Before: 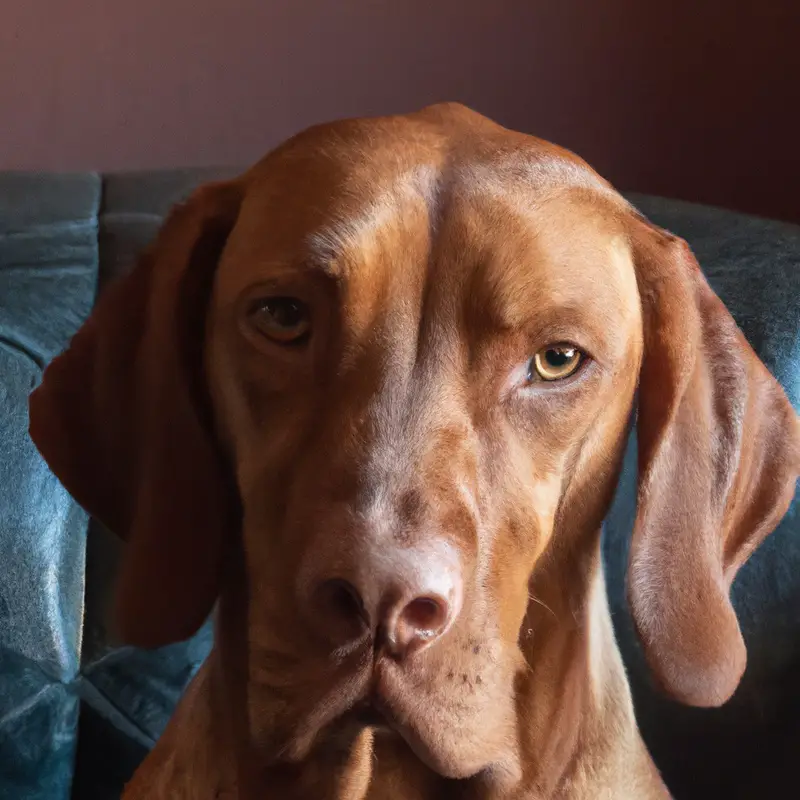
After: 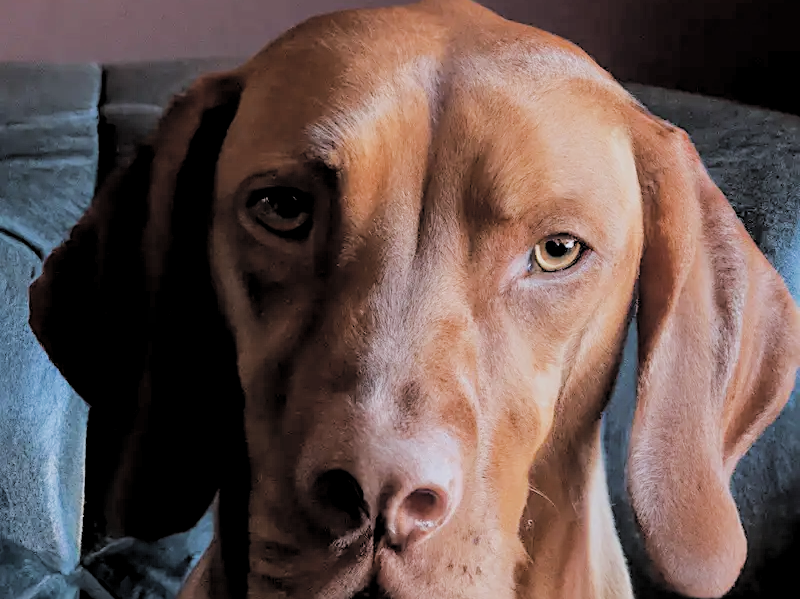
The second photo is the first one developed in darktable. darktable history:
shadows and highlights: shadows 20.88, highlights -36.93, soften with gaussian
sharpen: on, module defaults
color calibration: illuminant as shot in camera, x 0.358, y 0.373, temperature 4628.91 K
levels: levels [0.052, 0.496, 0.908]
crop: top 13.643%, bottom 11.456%
filmic rgb: middle gray luminance 29.97%, black relative exposure -8.97 EV, white relative exposure 6.98 EV, target black luminance 0%, hardness 2.94, latitude 1.95%, contrast 0.961, highlights saturation mix 4.72%, shadows ↔ highlights balance 12.55%
tone curve: curves: ch0 [(0, 0) (0.004, 0.008) (0.077, 0.156) (0.169, 0.29) (0.774, 0.774) (1, 1)], color space Lab, independent channels, preserve colors none
